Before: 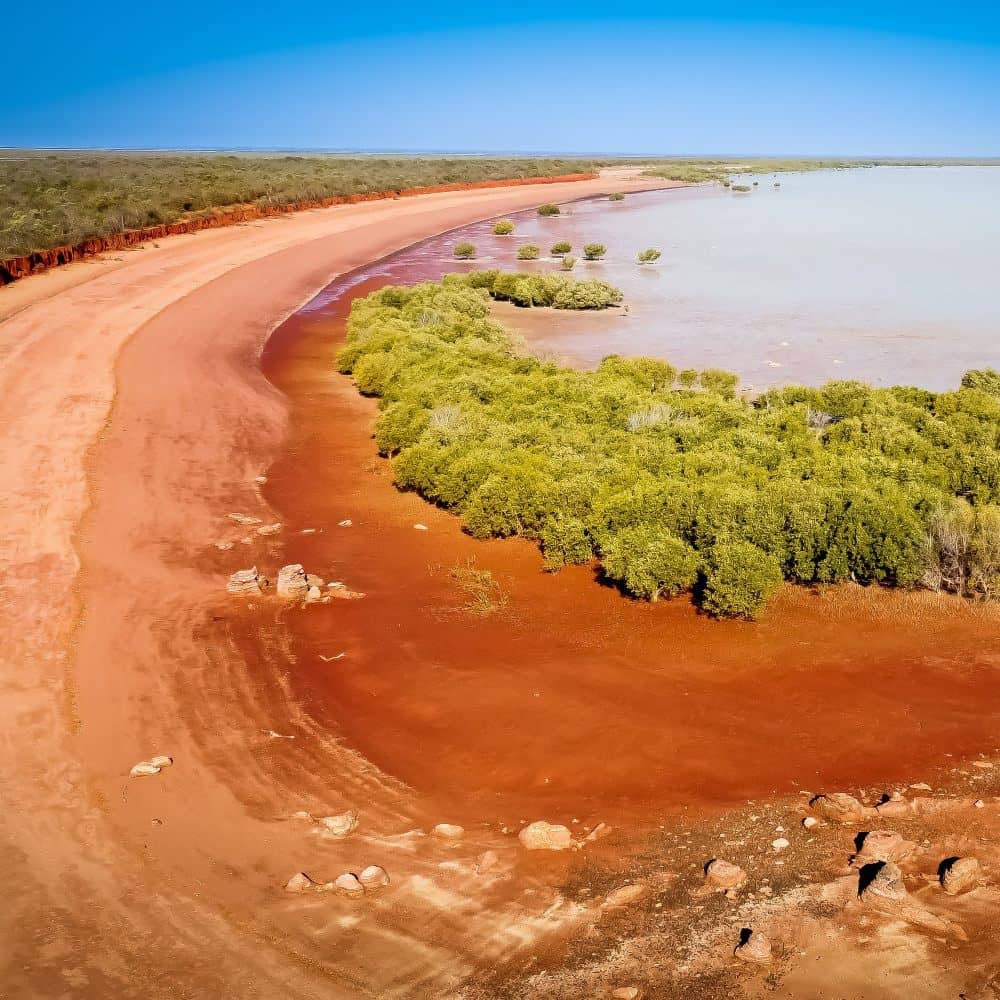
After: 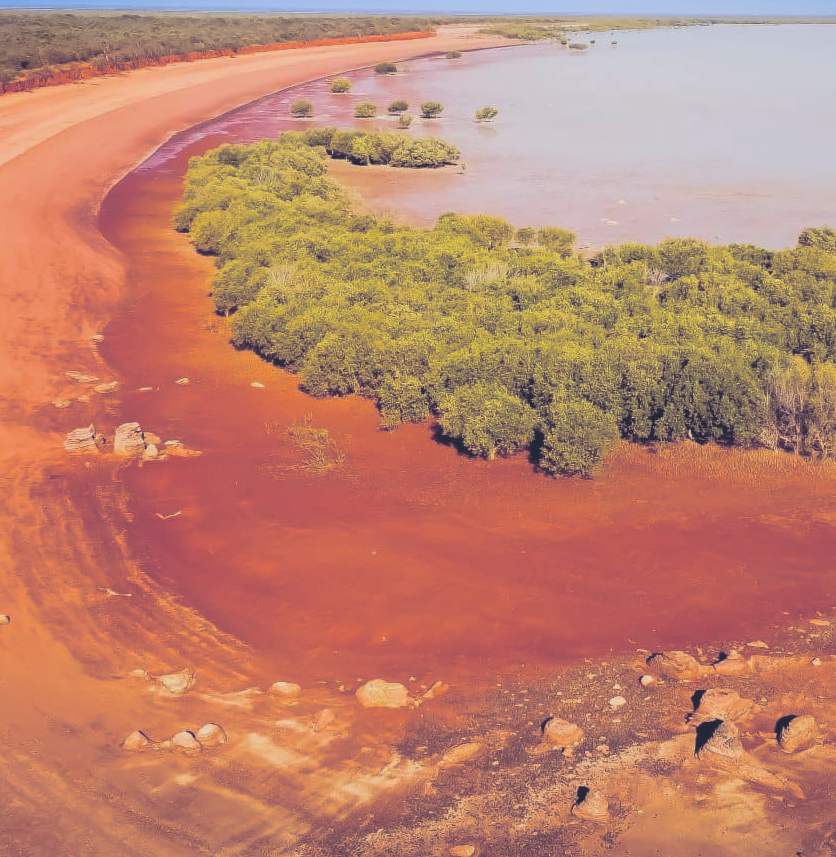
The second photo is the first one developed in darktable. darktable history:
crop: left 16.315%, top 14.246%
split-toning: shadows › hue 230.4°
tone curve: curves: ch0 [(0, 0.172) (1, 0.91)], color space Lab, independent channels, preserve colors none
rgb levels: mode RGB, independent channels, levels [[0, 0.474, 1], [0, 0.5, 1], [0, 0.5, 1]]
